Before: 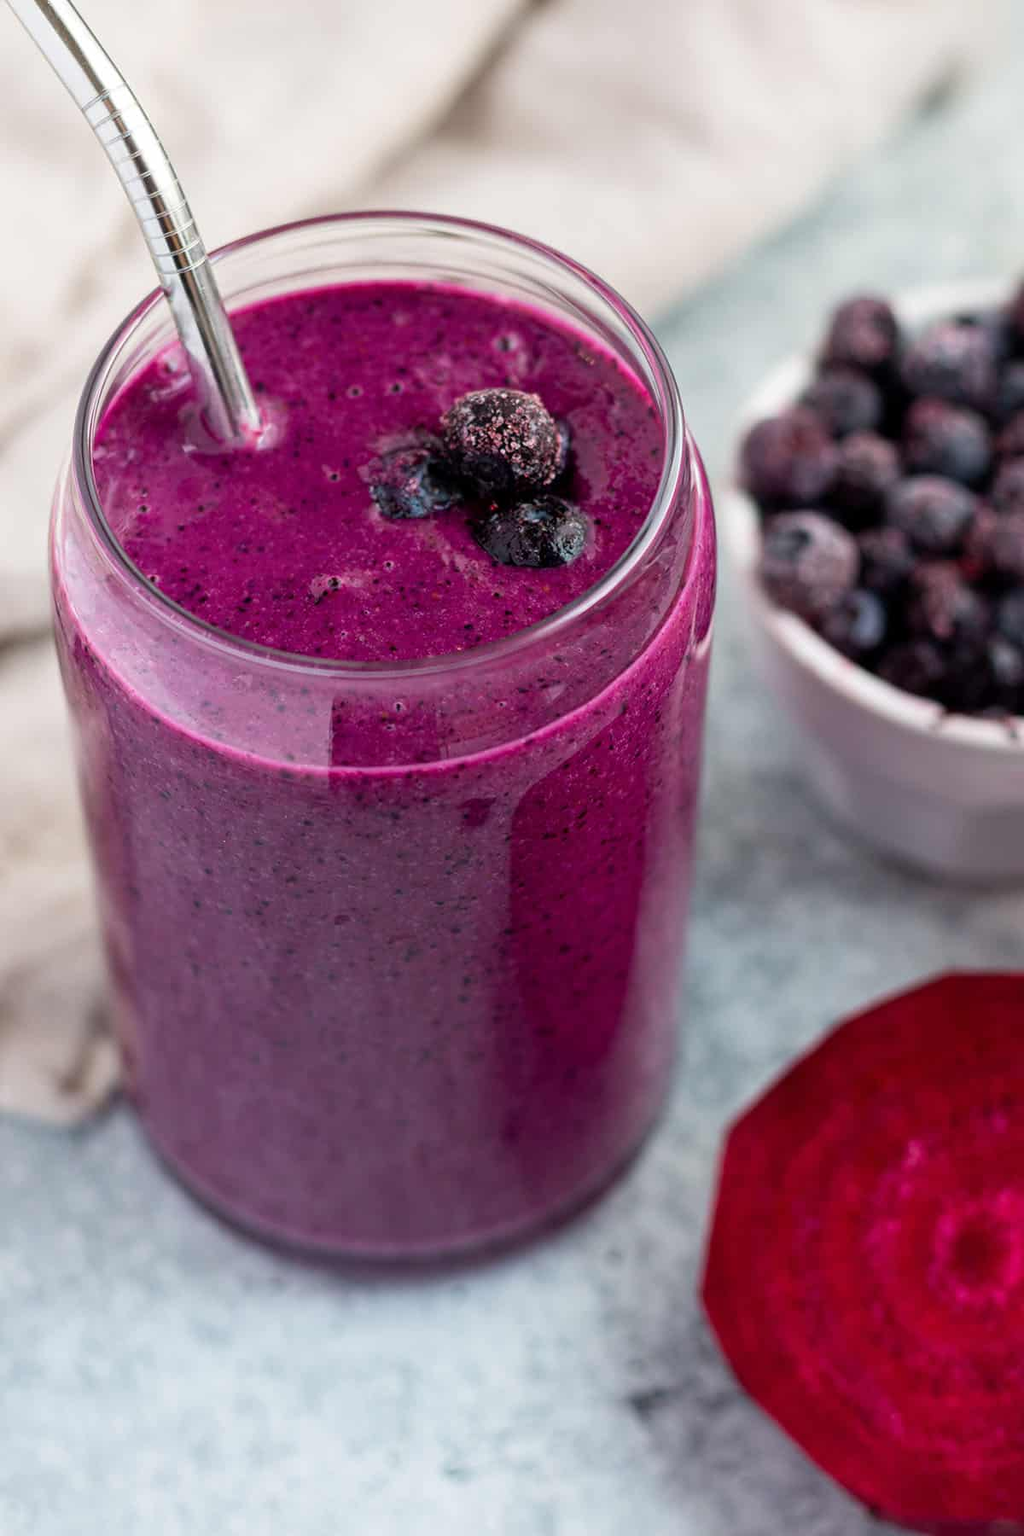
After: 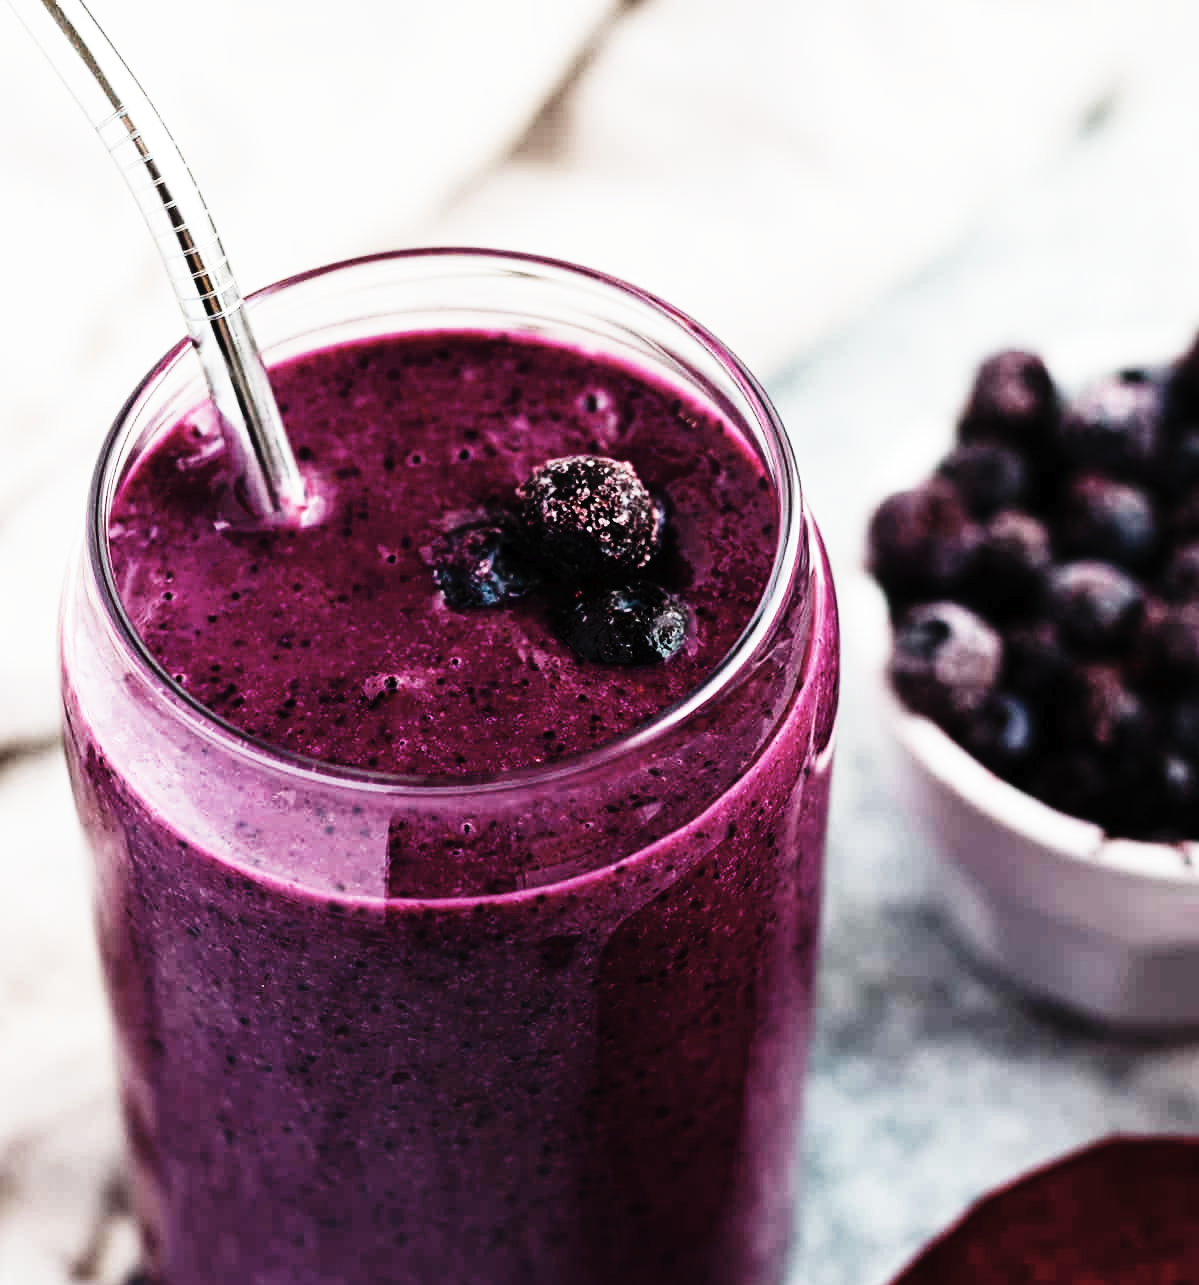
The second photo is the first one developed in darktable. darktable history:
crop: bottom 28.576%
color correction: saturation 0.57
tone curve: curves: ch0 [(0, 0) (0.003, 0.01) (0.011, 0.012) (0.025, 0.012) (0.044, 0.017) (0.069, 0.021) (0.1, 0.025) (0.136, 0.03) (0.177, 0.037) (0.224, 0.052) (0.277, 0.092) (0.335, 0.16) (0.399, 0.3) (0.468, 0.463) (0.543, 0.639) (0.623, 0.796) (0.709, 0.904) (0.801, 0.962) (0.898, 0.988) (1, 1)], preserve colors none
